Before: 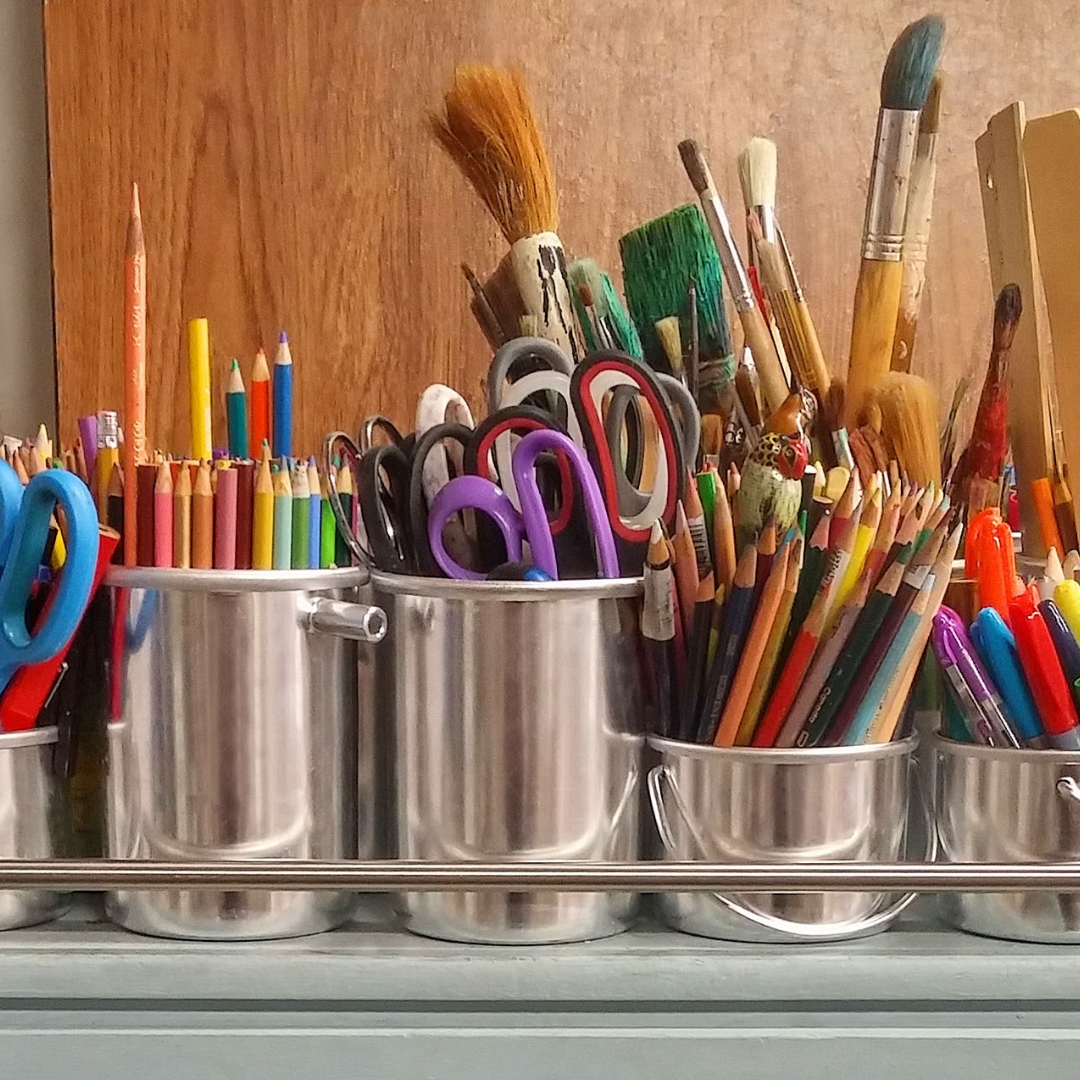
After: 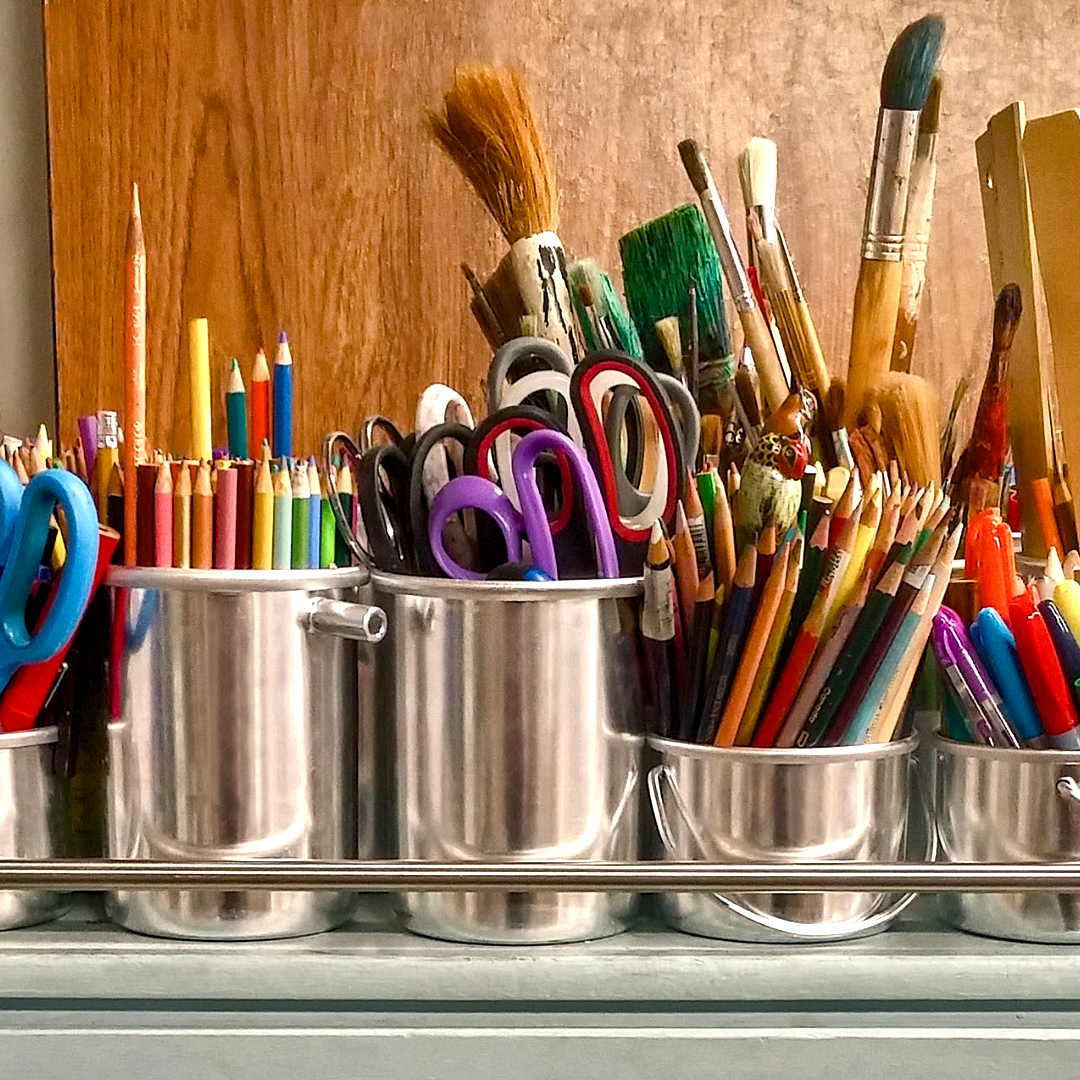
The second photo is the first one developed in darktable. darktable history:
color balance rgb: shadows lift › chroma 2.79%, shadows lift › hue 190.66°, power › hue 171.85°, highlights gain › chroma 2.16%, highlights gain › hue 75.26°, global offset › luminance -0.51%, perceptual saturation grading › highlights -33.8%, perceptual saturation grading › mid-tones 14.98%, perceptual saturation grading › shadows 48.43%, perceptual brilliance grading › highlights 15.68%, perceptual brilliance grading › mid-tones 6.62%, perceptual brilliance grading › shadows -14.98%, global vibrance 11.32%, contrast 5.05%
shadows and highlights: shadows 5, soften with gaussian
white balance: emerald 1
